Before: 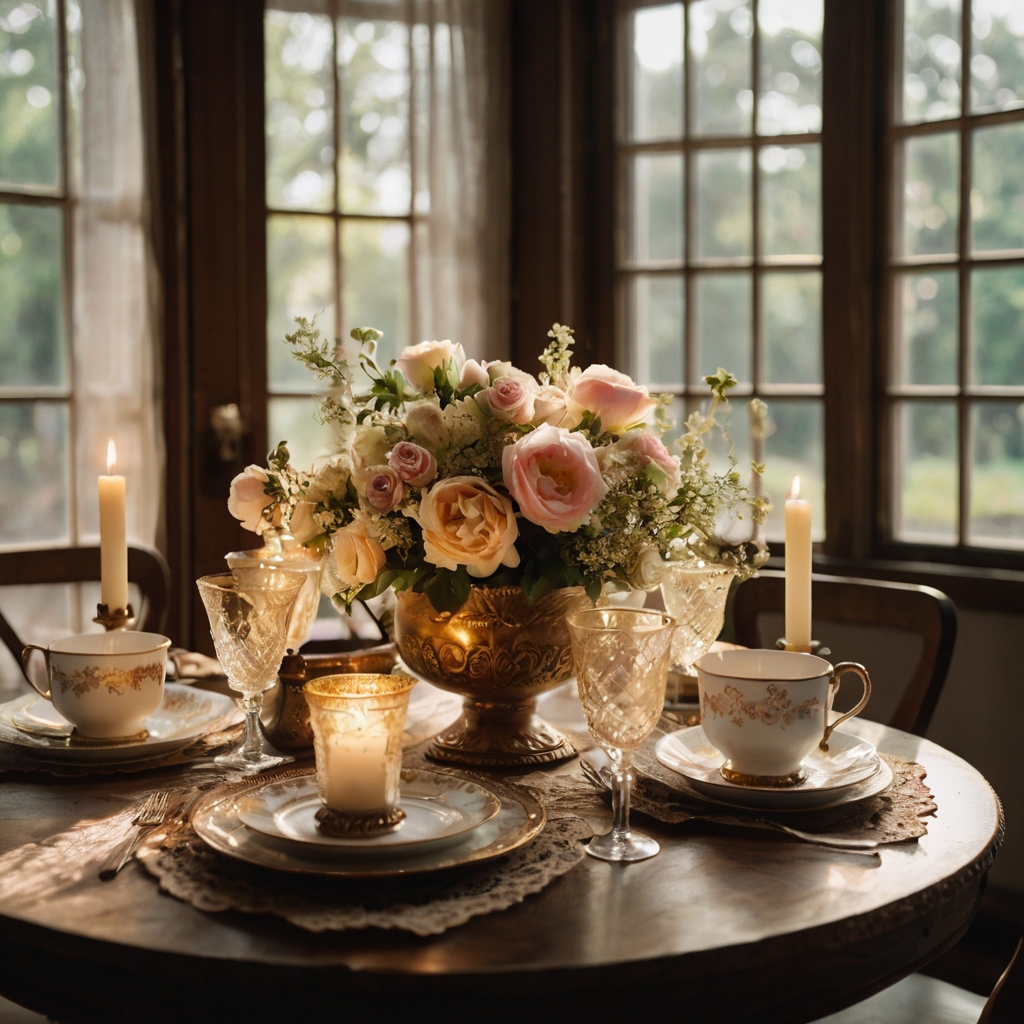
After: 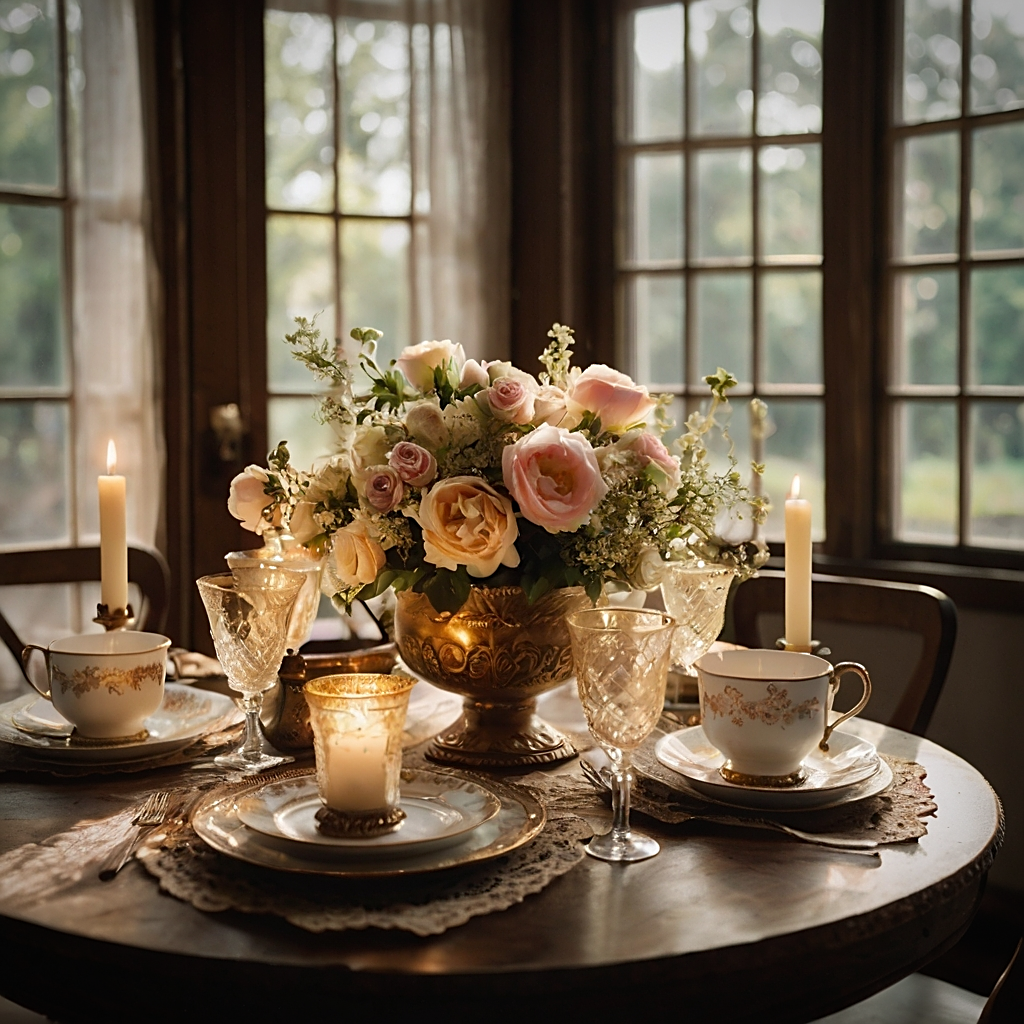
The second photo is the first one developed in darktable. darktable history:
sharpen: on, module defaults
vignetting: fall-off radius 45.06%, saturation -0.035
